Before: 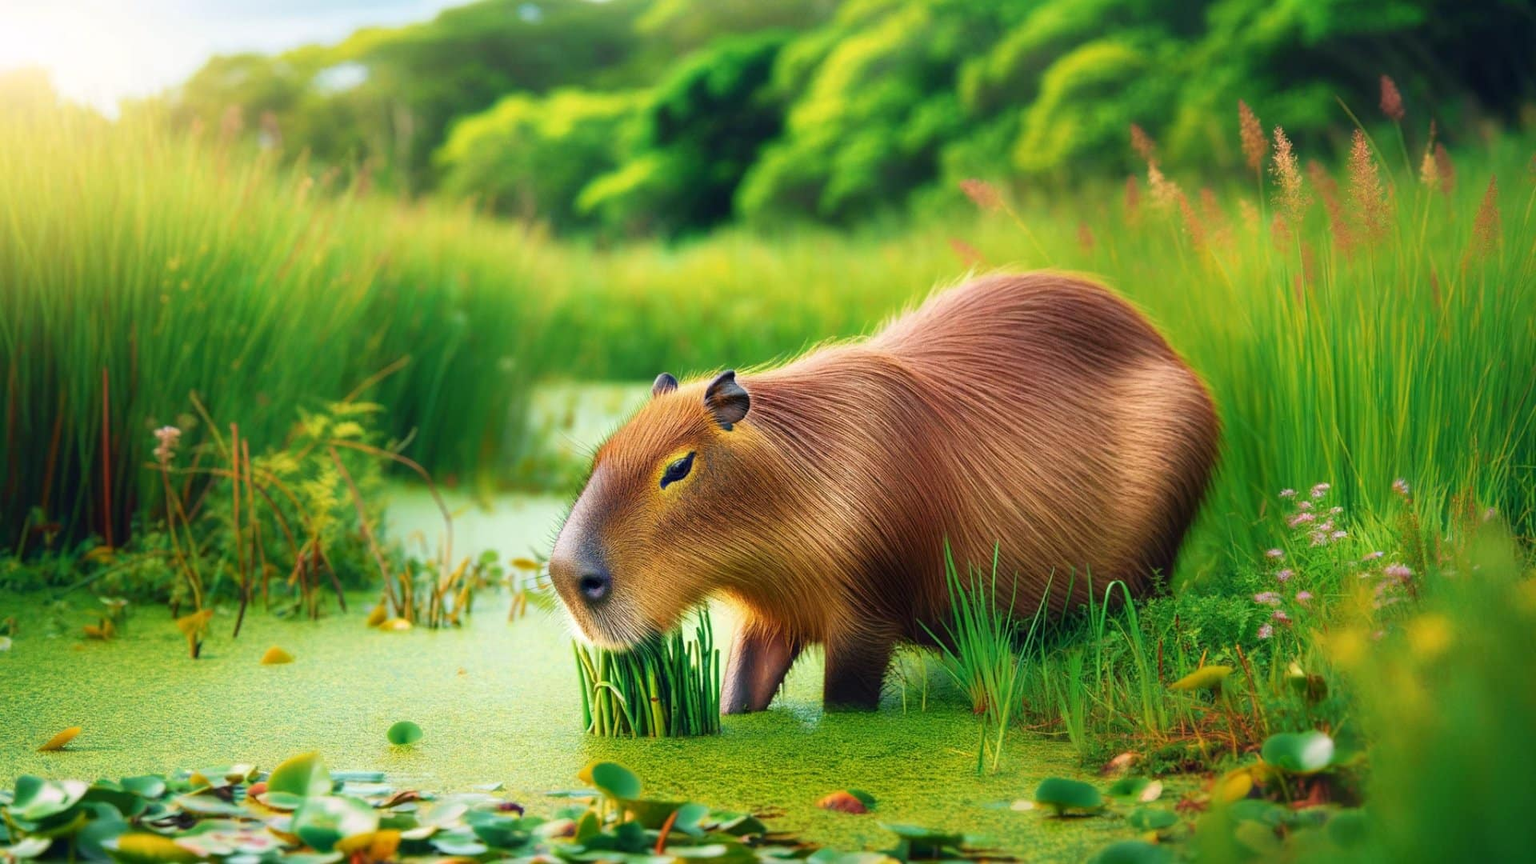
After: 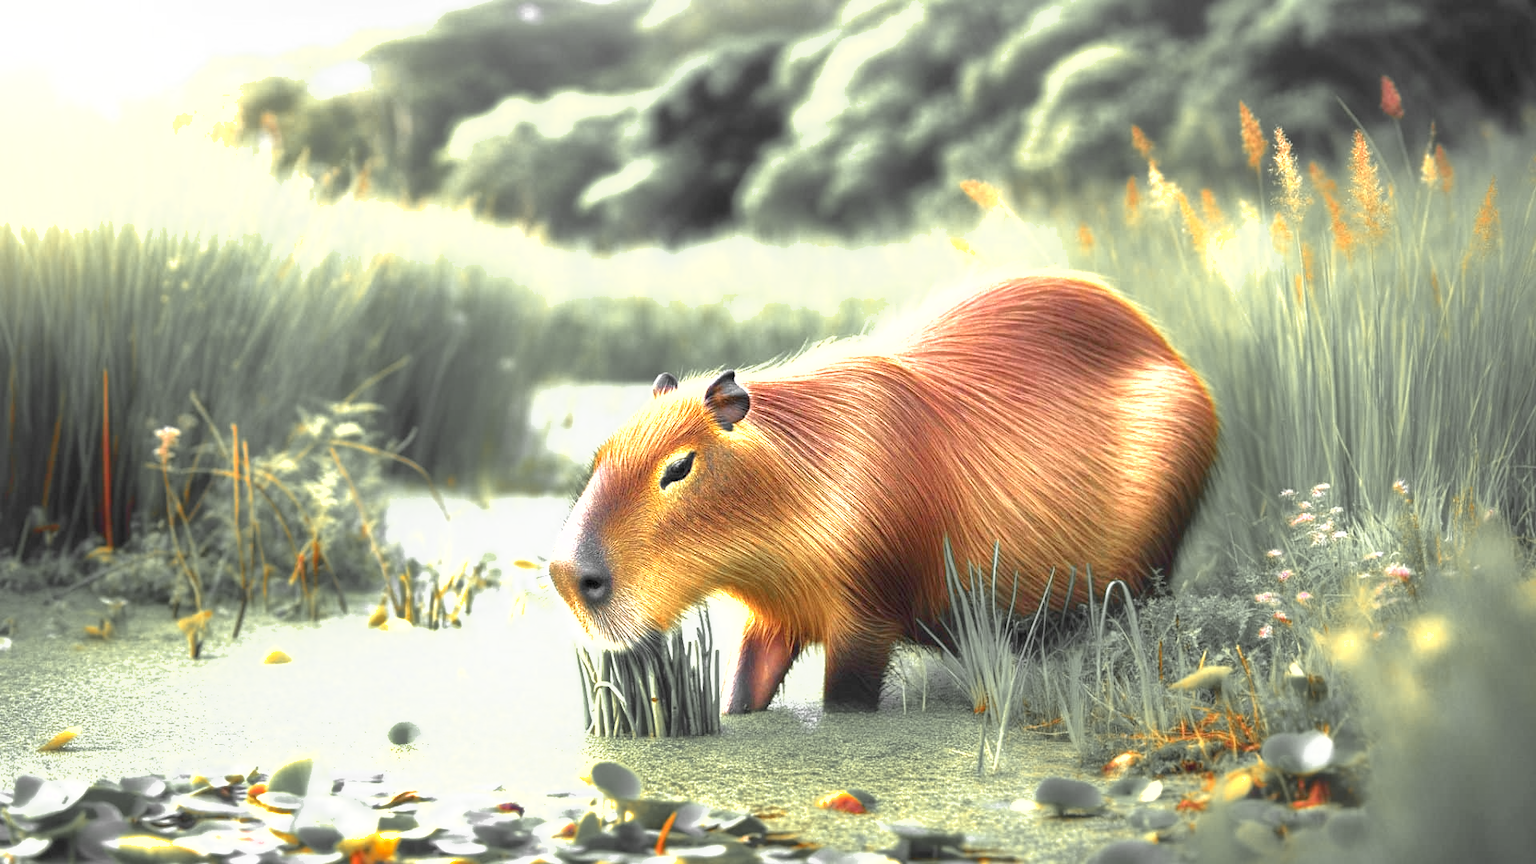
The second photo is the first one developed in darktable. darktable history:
shadows and highlights: on, module defaults
exposure: black level correction 0, exposure 1.199 EV, compensate exposure bias true, compensate highlight preservation false
color zones: curves: ch0 [(0, 0.447) (0.184, 0.543) (0.323, 0.476) (0.429, 0.445) (0.571, 0.443) (0.714, 0.451) (0.857, 0.452) (1, 0.447)]; ch1 [(0, 0.464) (0.176, 0.46) (0.287, 0.177) (0.429, 0.002) (0.571, 0) (0.714, 0) (0.857, 0) (1, 0.464)]
